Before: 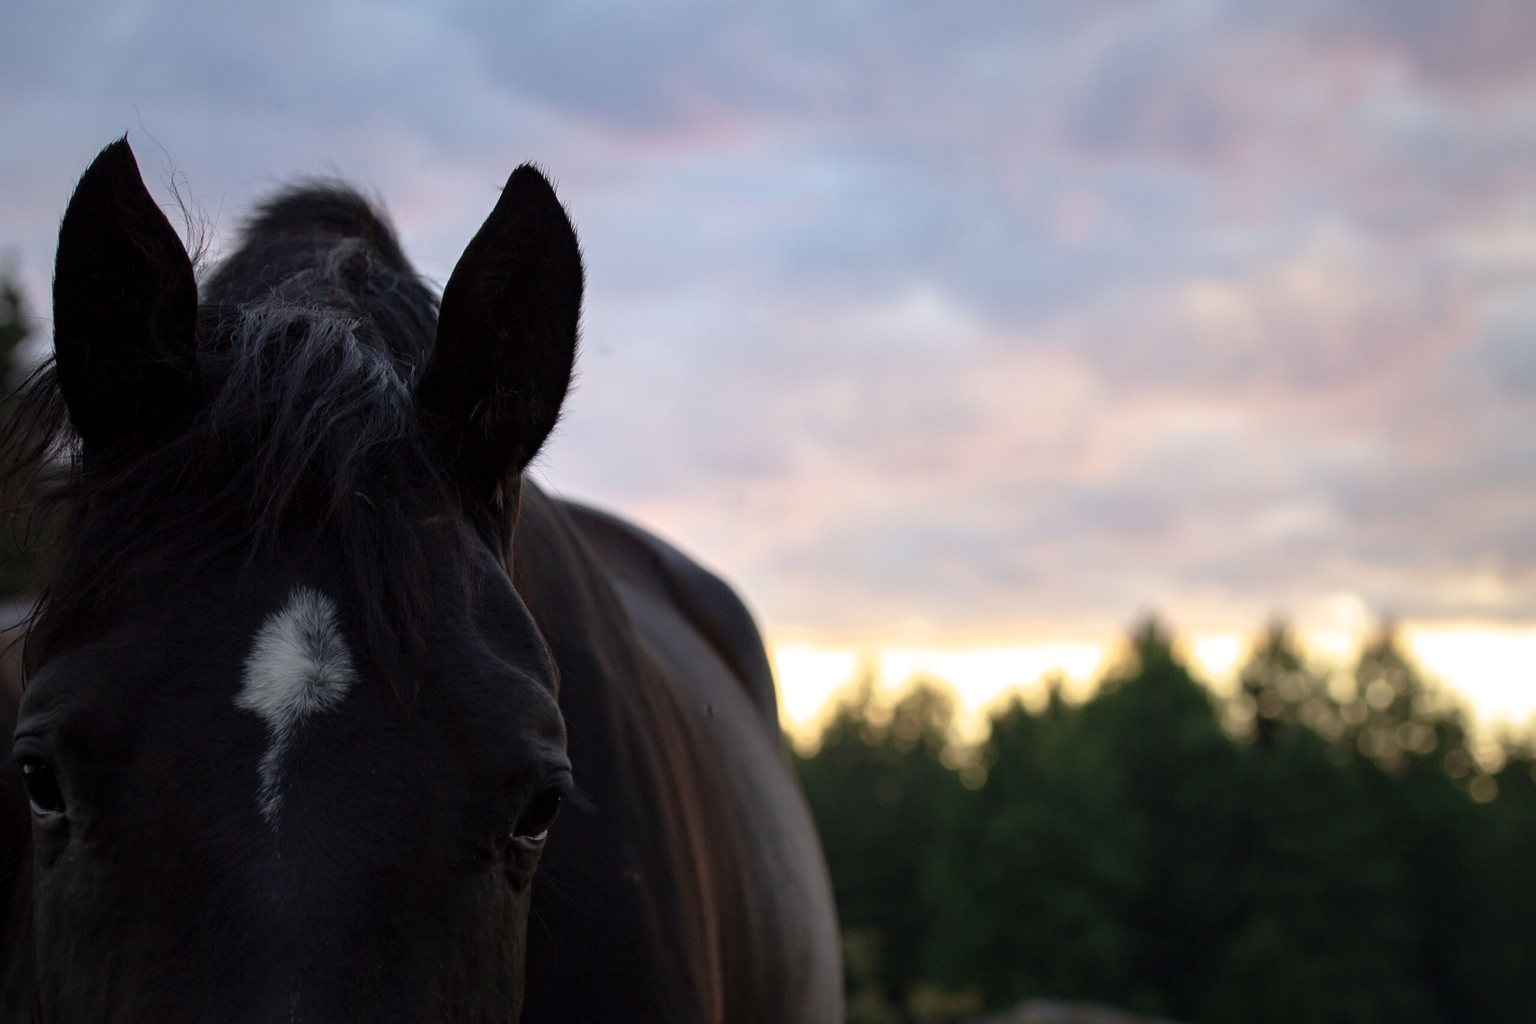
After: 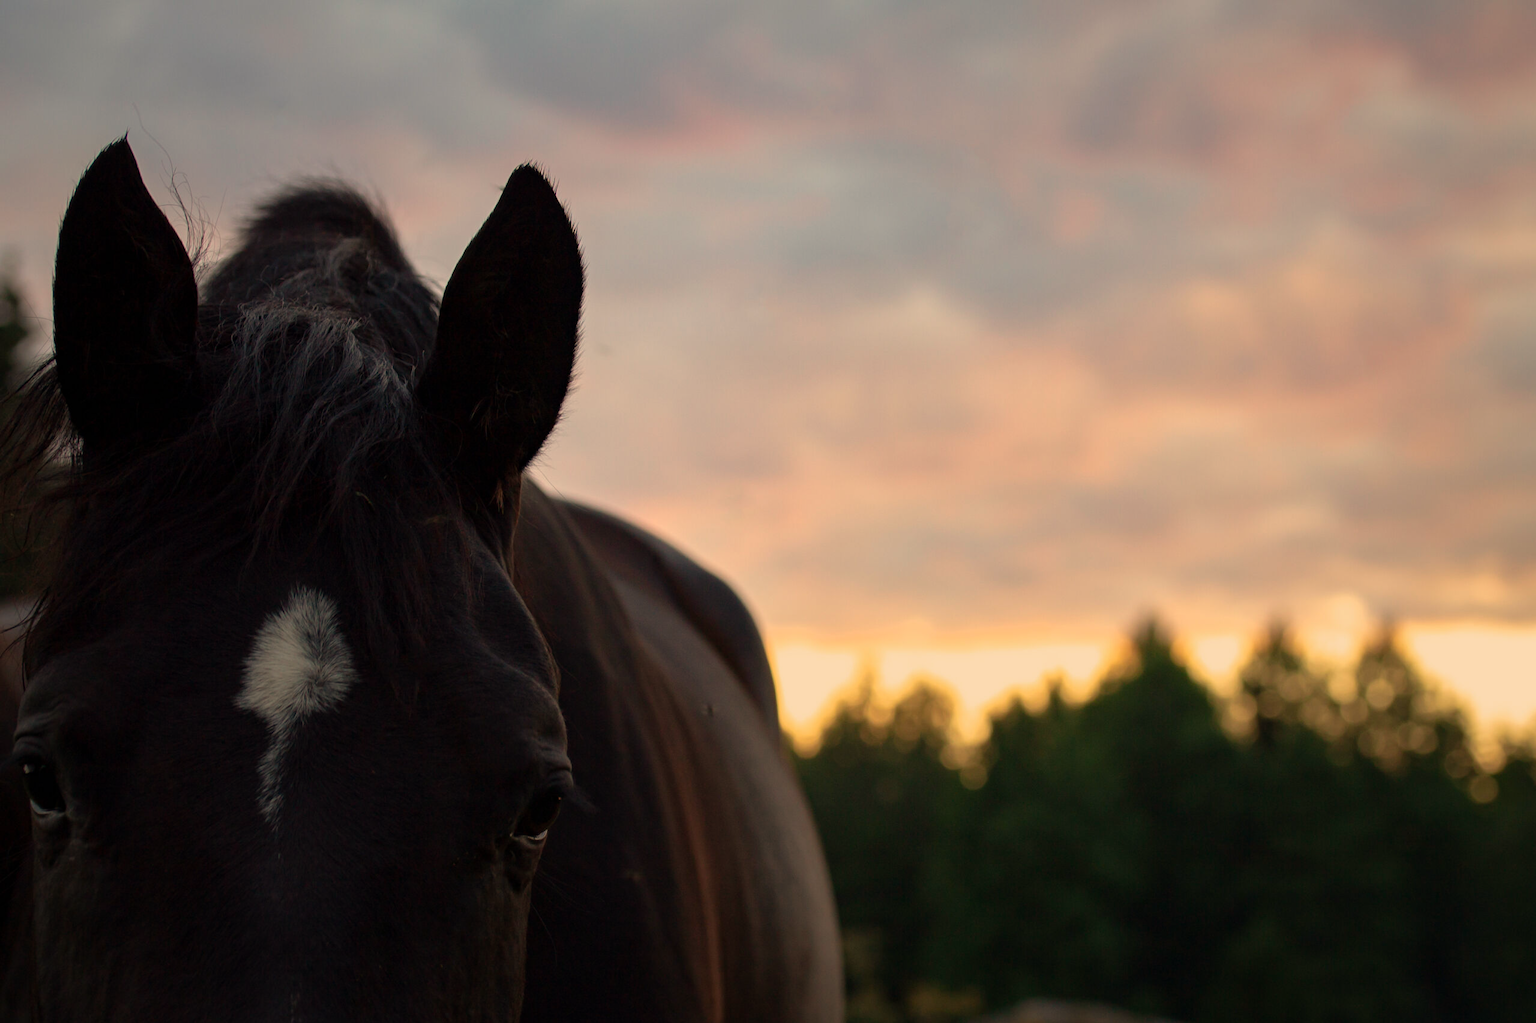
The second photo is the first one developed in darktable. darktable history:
exposure: exposure -0.492 EV, compensate highlight preservation false
white balance: red 1.123, blue 0.83
